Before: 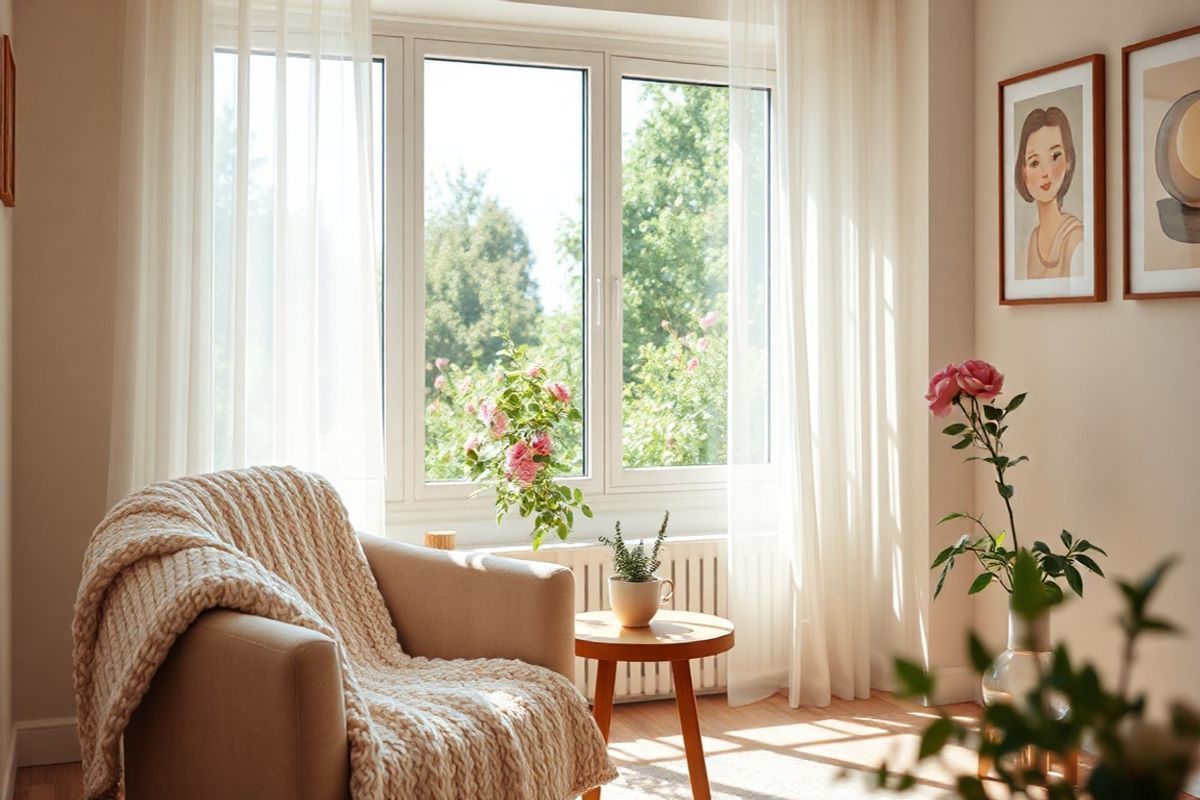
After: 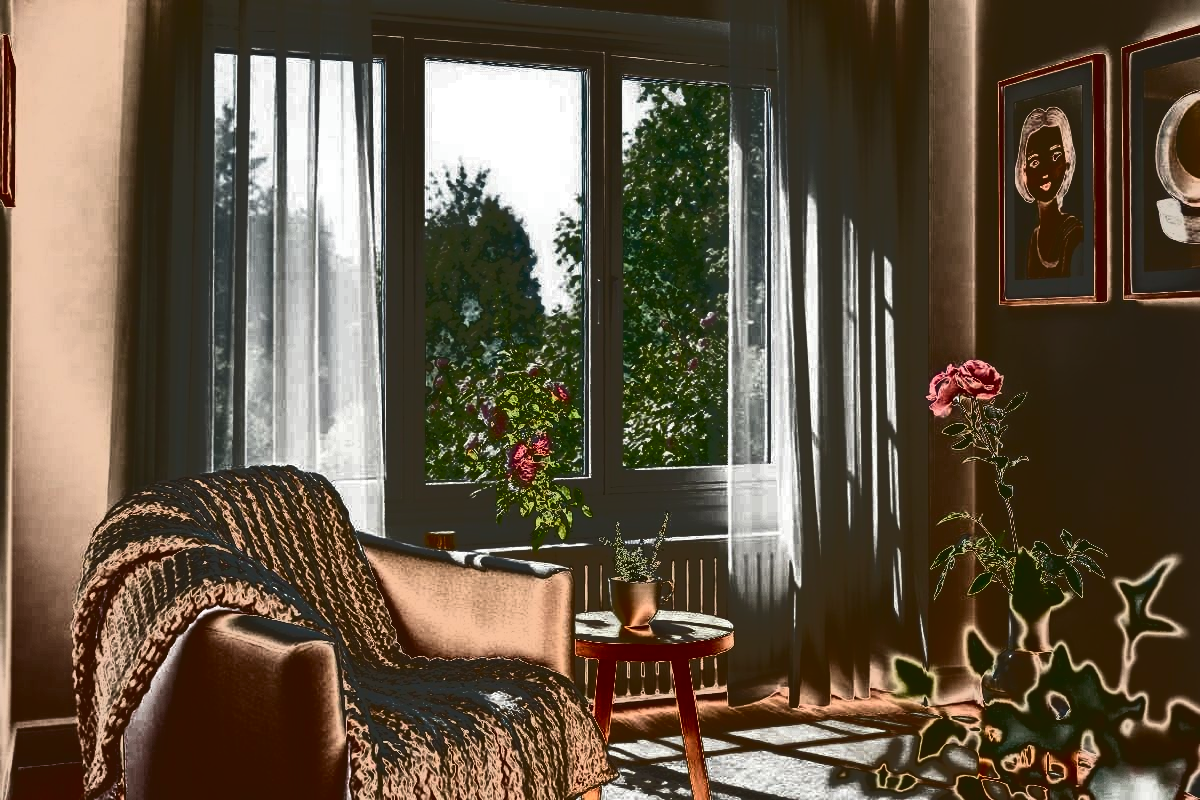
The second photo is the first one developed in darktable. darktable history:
tone curve: curves: ch0 [(0, 0) (0.003, 0.99) (0.011, 0.983) (0.025, 0.934) (0.044, 0.719) (0.069, 0.382) (0.1, 0.204) (0.136, 0.093) (0.177, 0.094) (0.224, 0.093) (0.277, 0.098) (0.335, 0.214) (0.399, 0.616) (0.468, 0.827) (0.543, 0.464) (0.623, 0.145) (0.709, 0.127) (0.801, 0.187) (0.898, 0.203) (1, 1)], color space Lab, independent channels, preserve colors none
